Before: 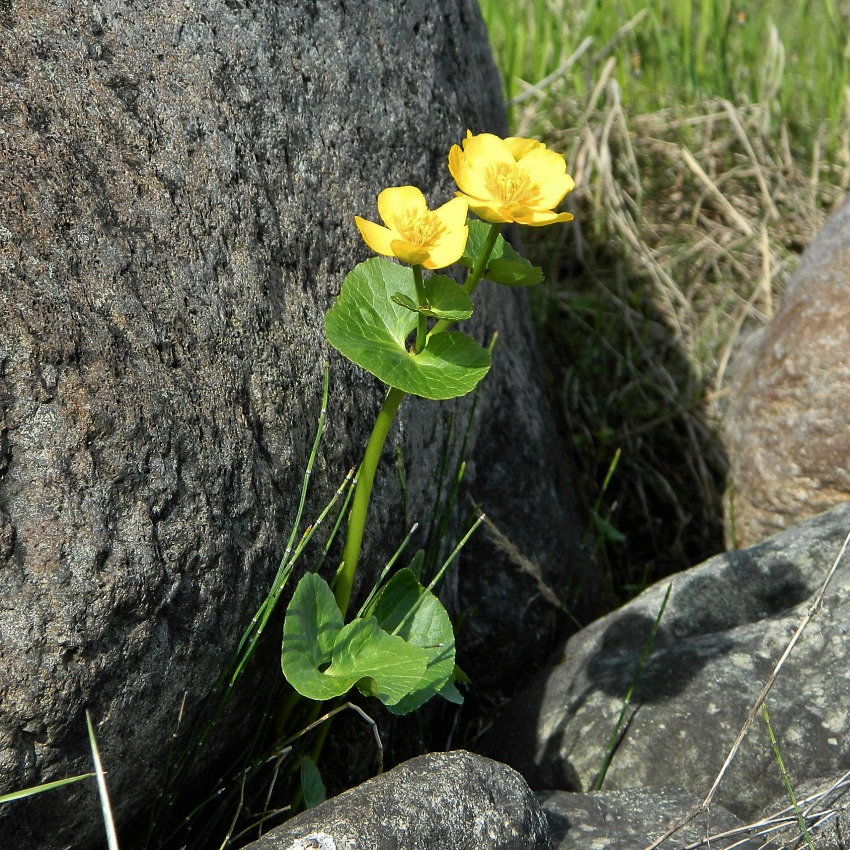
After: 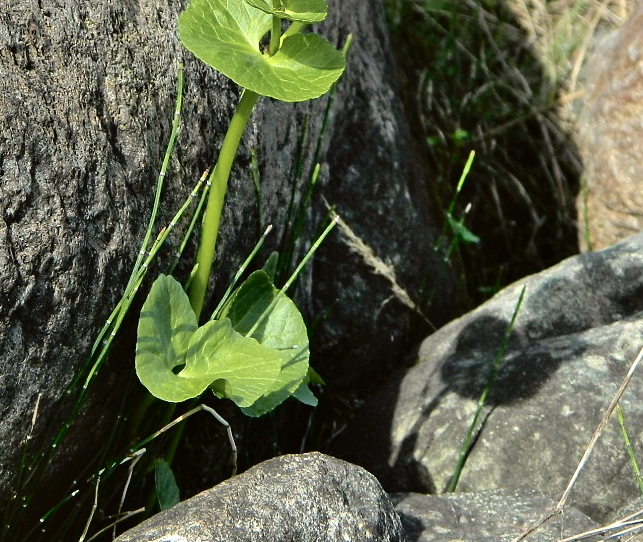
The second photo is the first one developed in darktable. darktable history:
tone curve: curves: ch0 [(0, 0.01) (0.052, 0.045) (0.136, 0.133) (0.275, 0.35) (0.43, 0.54) (0.676, 0.751) (0.89, 0.919) (1, 1)]; ch1 [(0, 0) (0.094, 0.081) (0.285, 0.299) (0.385, 0.403) (0.447, 0.429) (0.495, 0.496) (0.544, 0.552) (0.589, 0.612) (0.722, 0.728) (1, 1)]; ch2 [(0, 0) (0.257, 0.217) (0.43, 0.421) (0.498, 0.507) (0.531, 0.544) (0.56, 0.579) (0.625, 0.642) (1, 1)], color space Lab, independent channels, preserve colors none
shadows and highlights: radius 44.78, white point adjustment 6.64, compress 79.65%, highlights color adjustment 78.42%, soften with gaussian
crop and rotate: left 17.299%, top 35.115%, right 7.015%, bottom 1.024%
